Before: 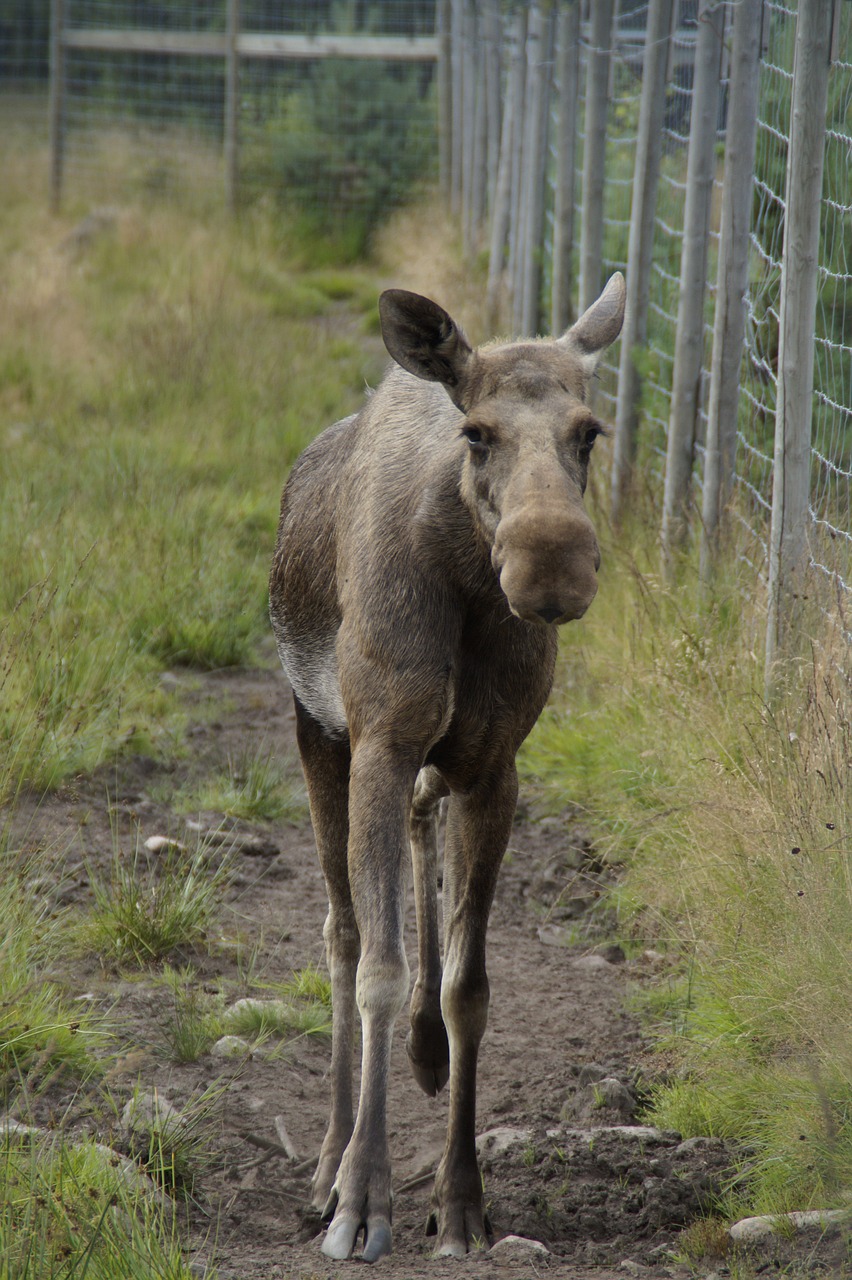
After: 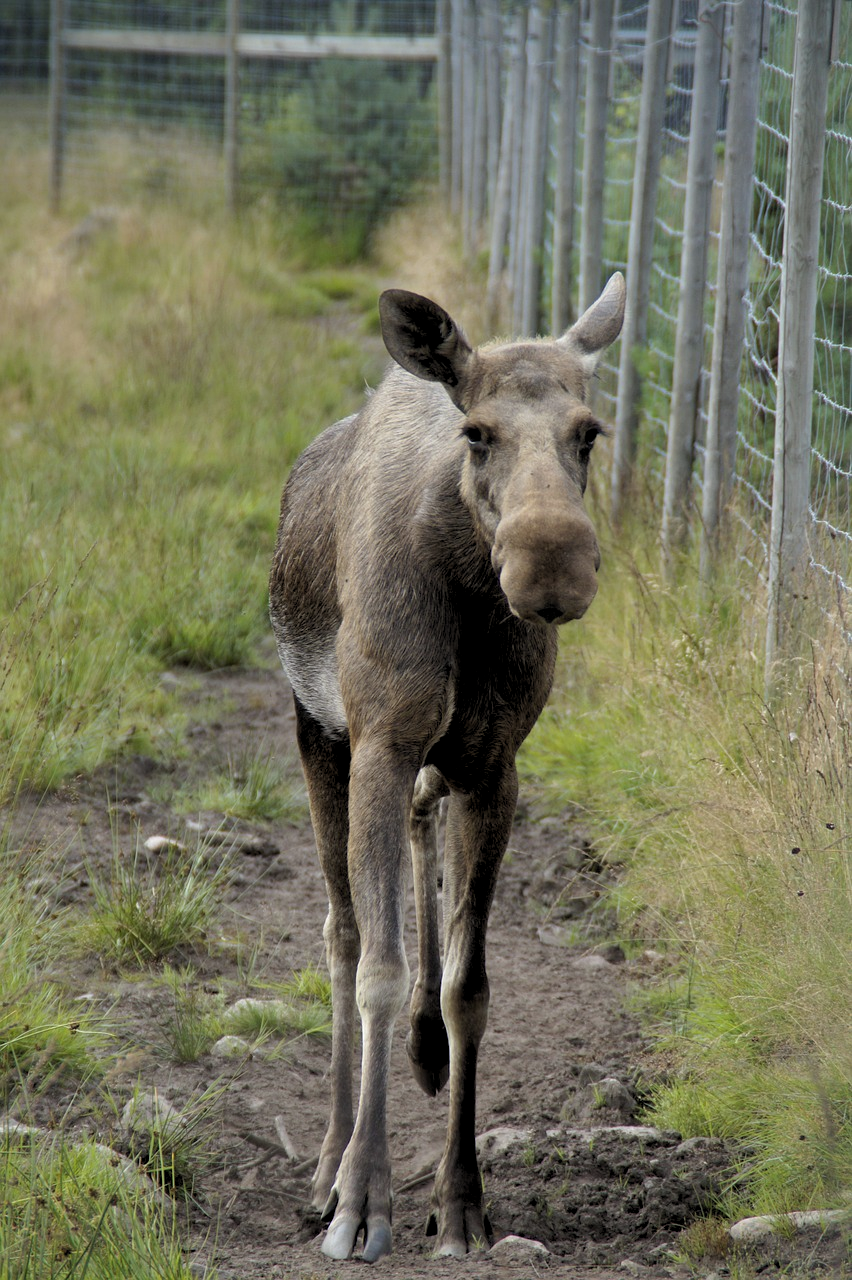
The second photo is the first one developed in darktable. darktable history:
white balance: red 0.988, blue 1.017
rgb levels: levels [[0.01, 0.419, 0.839], [0, 0.5, 1], [0, 0.5, 1]]
